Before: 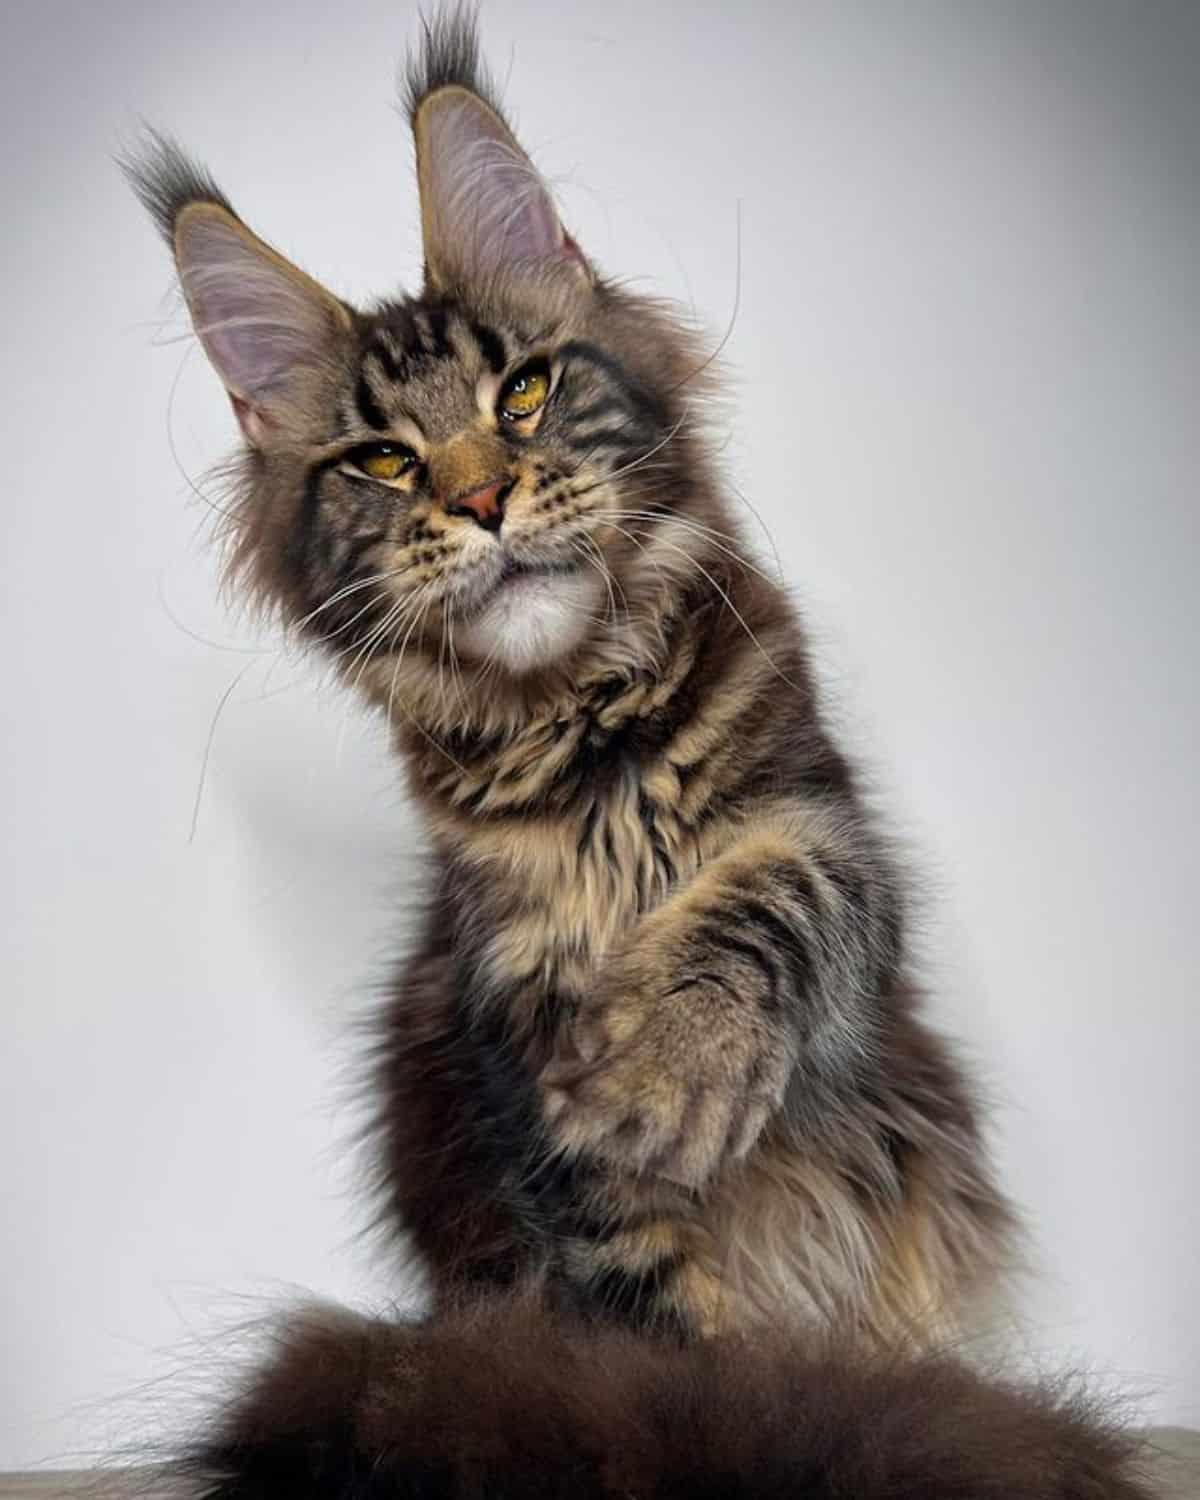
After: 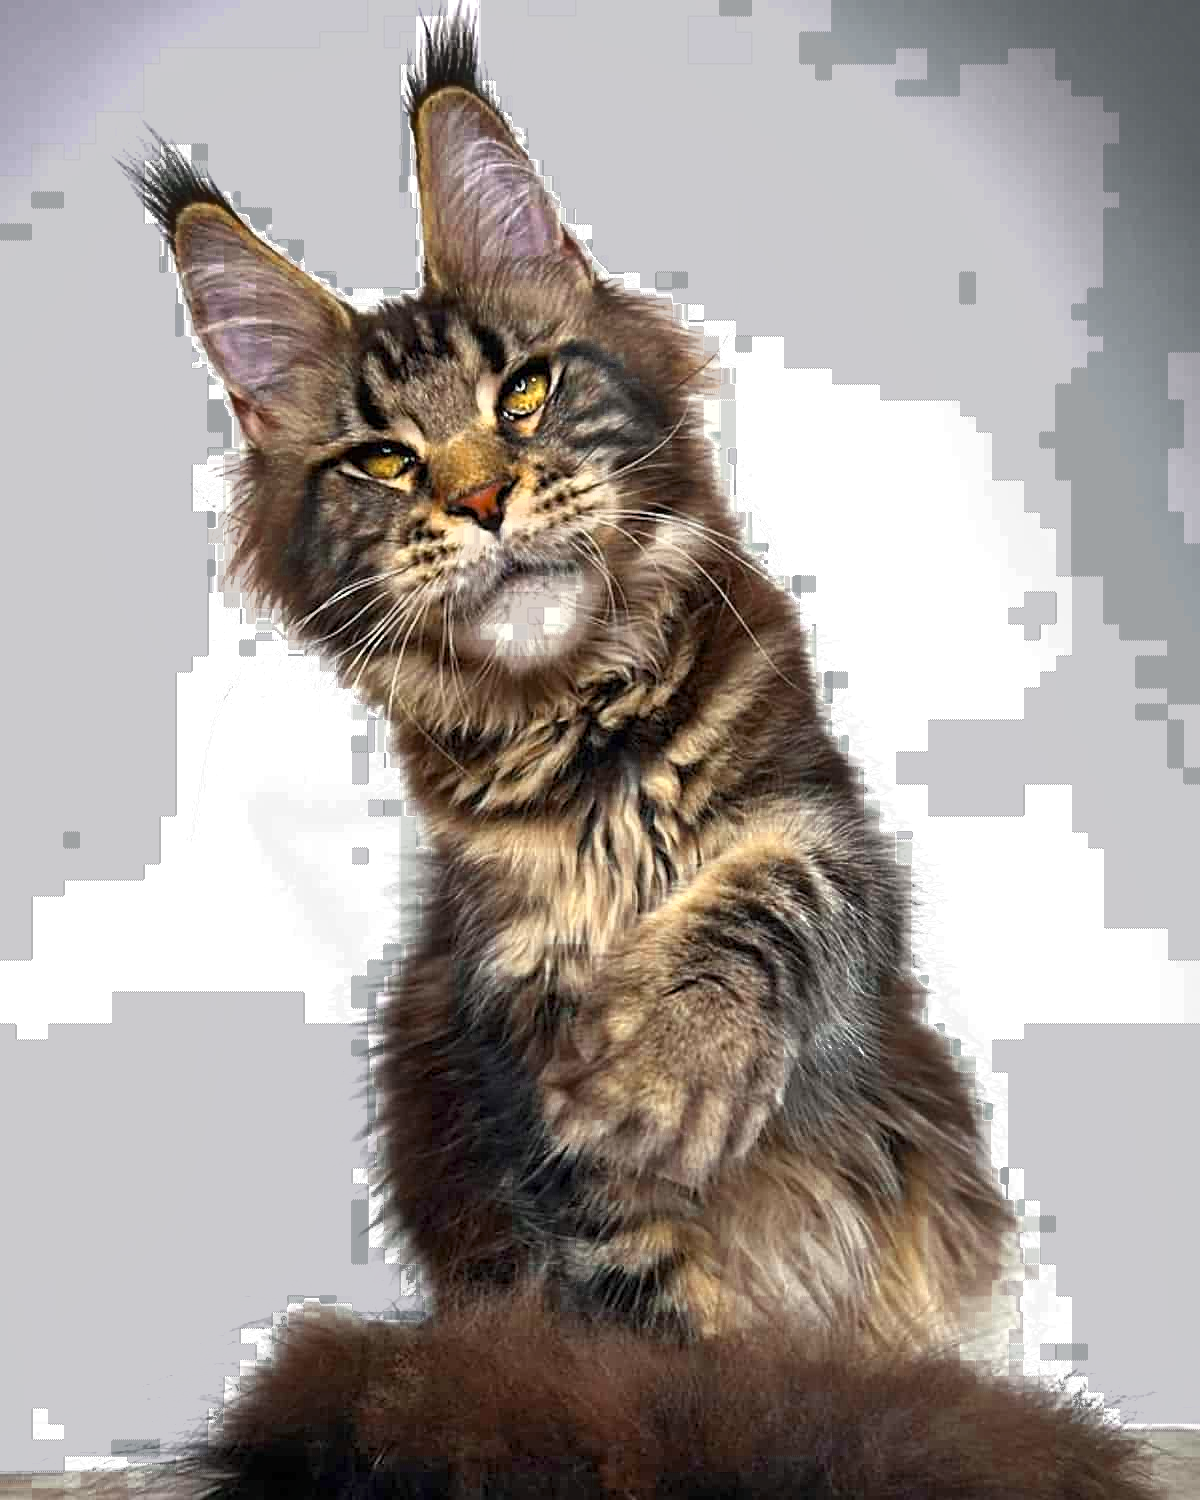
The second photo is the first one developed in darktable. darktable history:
shadows and highlights: soften with gaussian
sharpen: on, module defaults
exposure: black level correction 0, exposure 1.097 EV, compensate highlight preservation false
color zones: curves: ch0 [(0, 0.5) (0.125, 0.4) (0.25, 0.5) (0.375, 0.4) (0.5, 0.4) (0.625, 0.35) (0.75, 0.35) (0.875, 0.5)]; ch1 [(0, 0.35) (0.125, 0.45) (0.25, 0.35) (0.375, 0.35) (0.5, 0.35) (0.625, 0.35) (0.75, 0.45) (0.875, 0.35)]; ch2 [(0, 0.6) (0.125, 0.5) (0.25, 0.5) (0.375, 0.6) (0.5, 0.6) (0.625, 0.5) (0.75, 0.5) (0.875, 0.5)], process mode strong
color balance rgb: shadows lift › chroma 0.893%, shadows lift › hue 114.58°, power › hue 62.66°, perceptual saturation grading › global saturation 25.063%, global vibrance 9.338%
